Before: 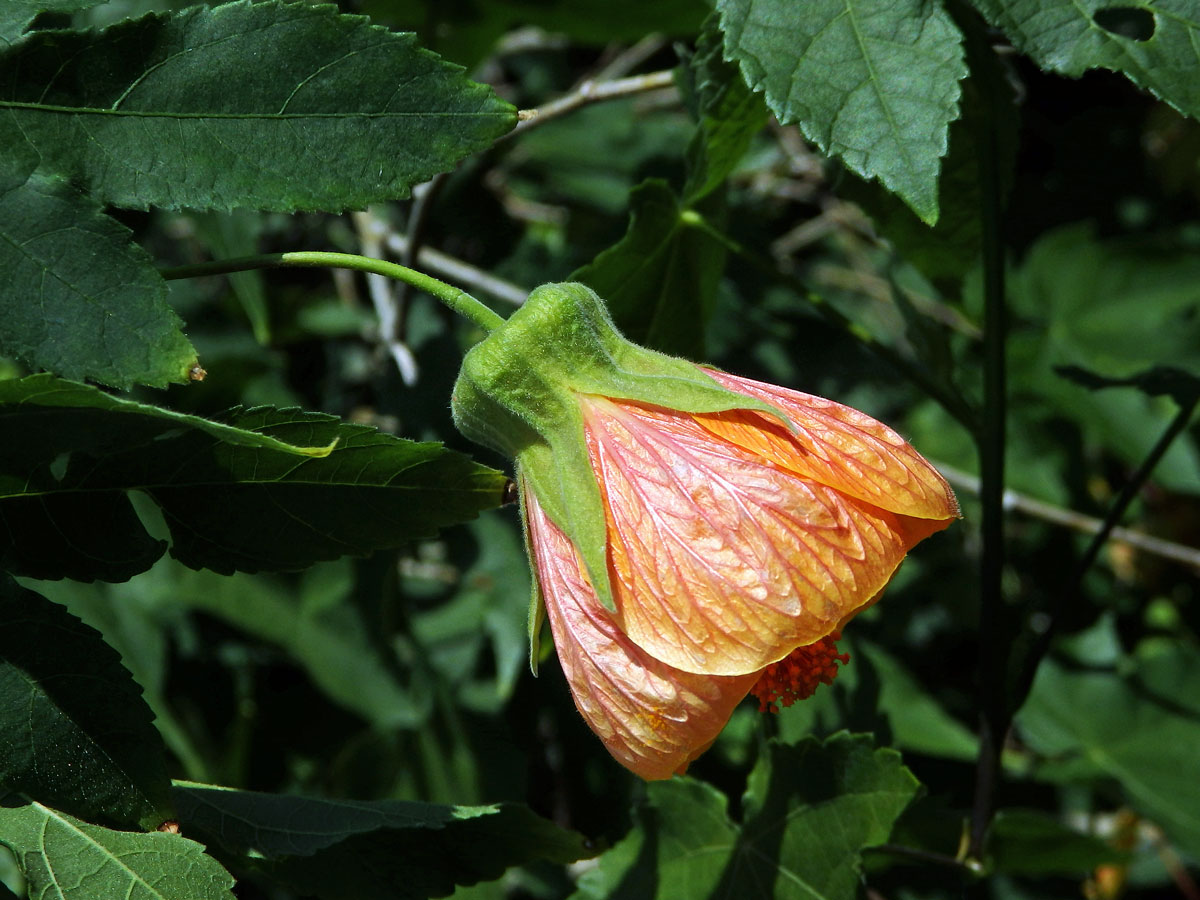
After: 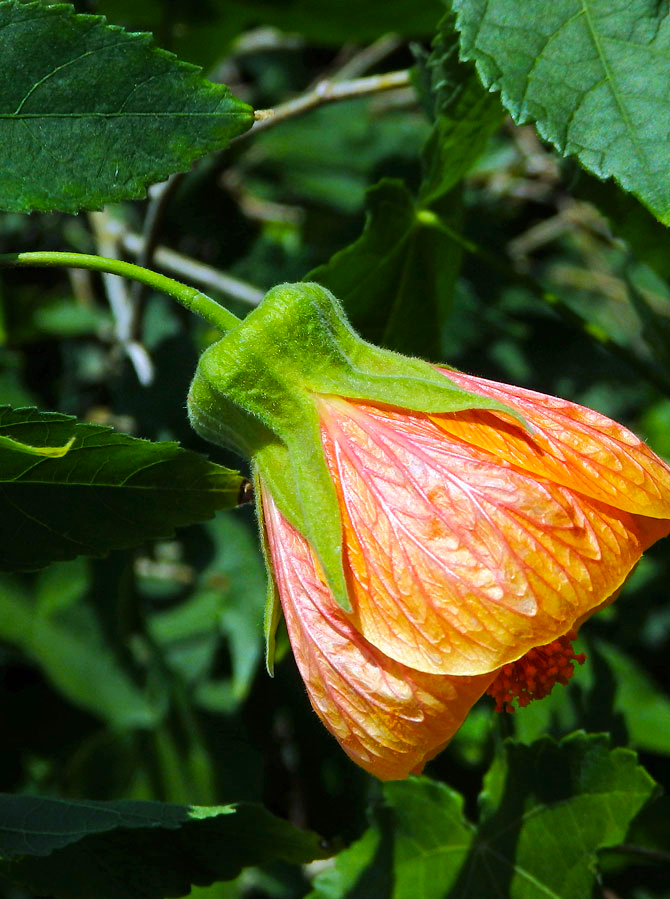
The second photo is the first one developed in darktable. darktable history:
color balance rgb: perceptual saturation grading › global saturation -0.068%, perceptual saturation grading › mid-tones 11.662%, perceptual brilliance grading › mid-tones 11.012%, perceptual brilliance grading › shadows 14.639%, global vibrance 40.073%
crop: left 22.02%, right 22.121%, bottom 0.013%
